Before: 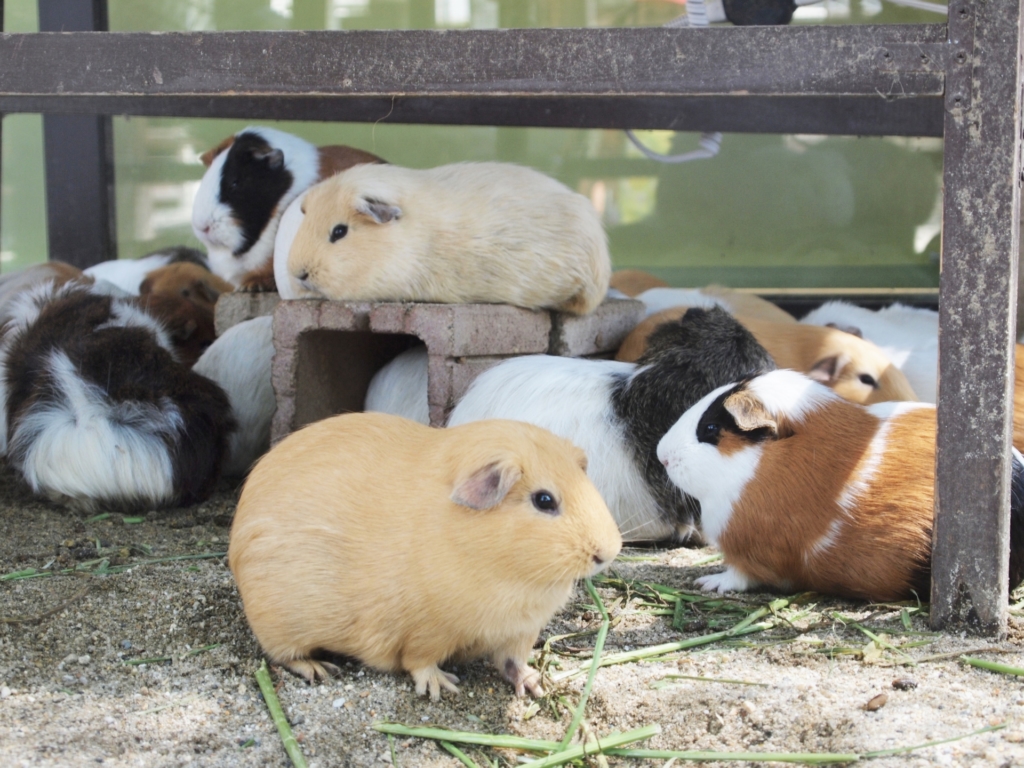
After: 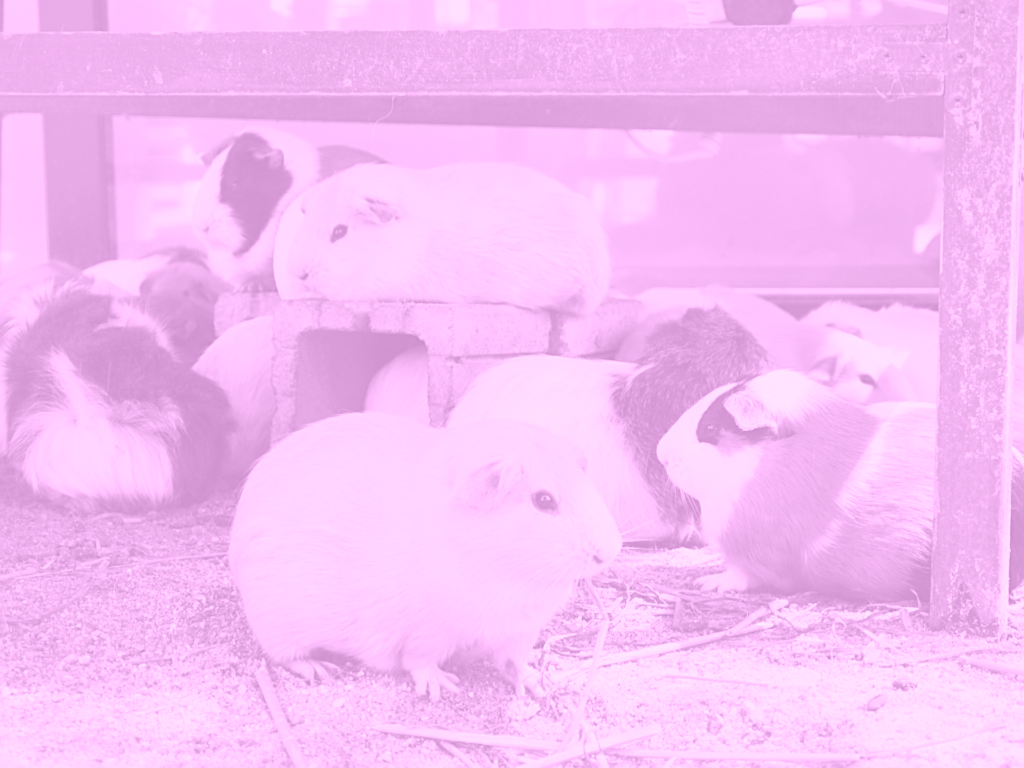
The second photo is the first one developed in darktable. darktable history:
colorize: hue 331.2°, saturation 69%, source mix 30.28%, lightness 69.02%, version 1
sharpen: on, module defaults
